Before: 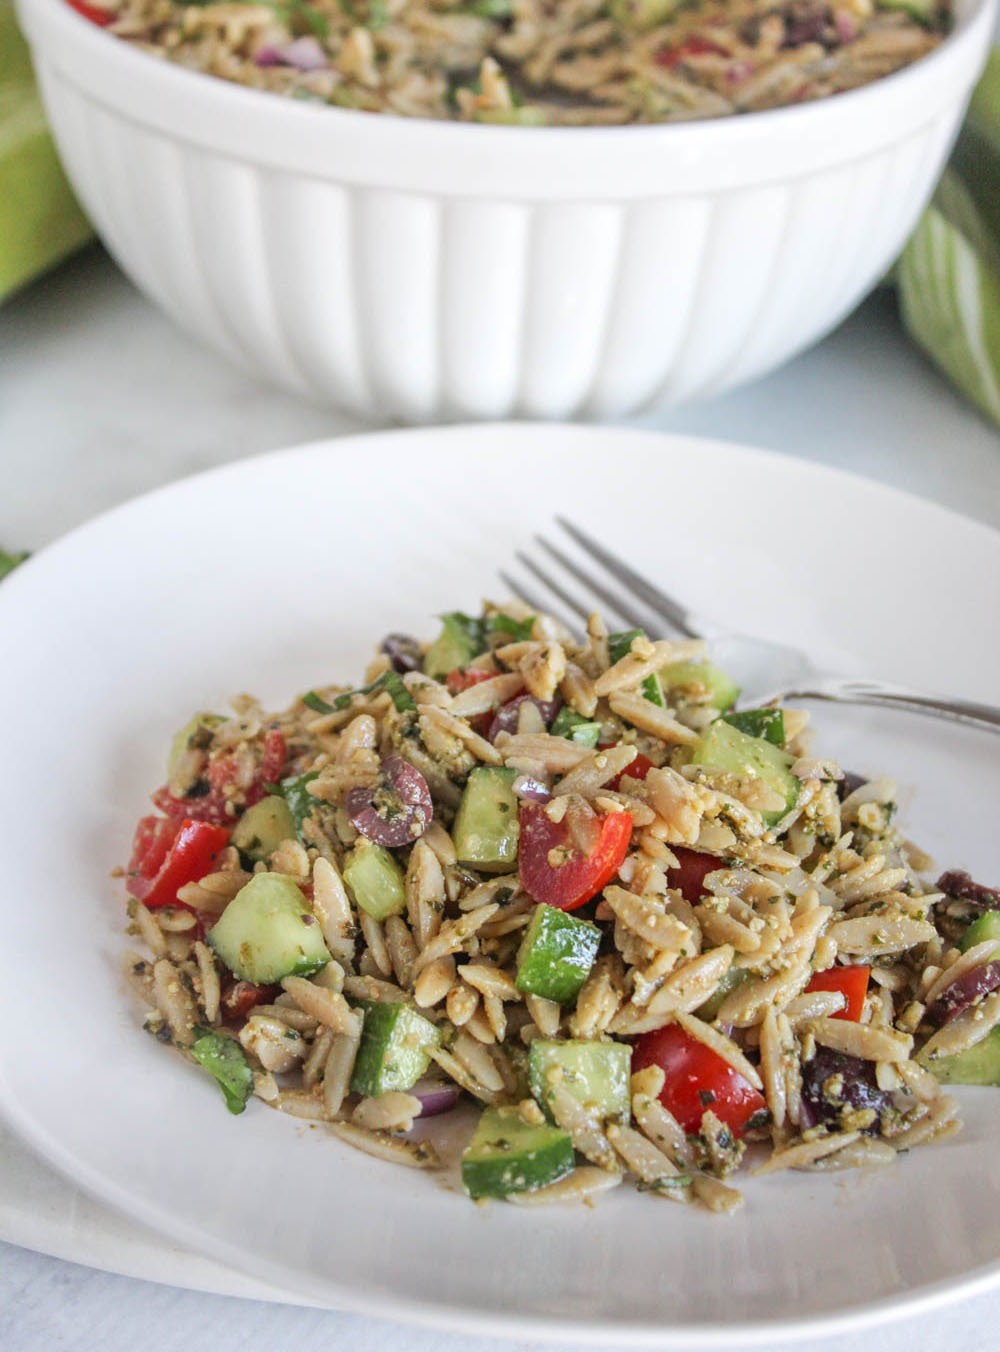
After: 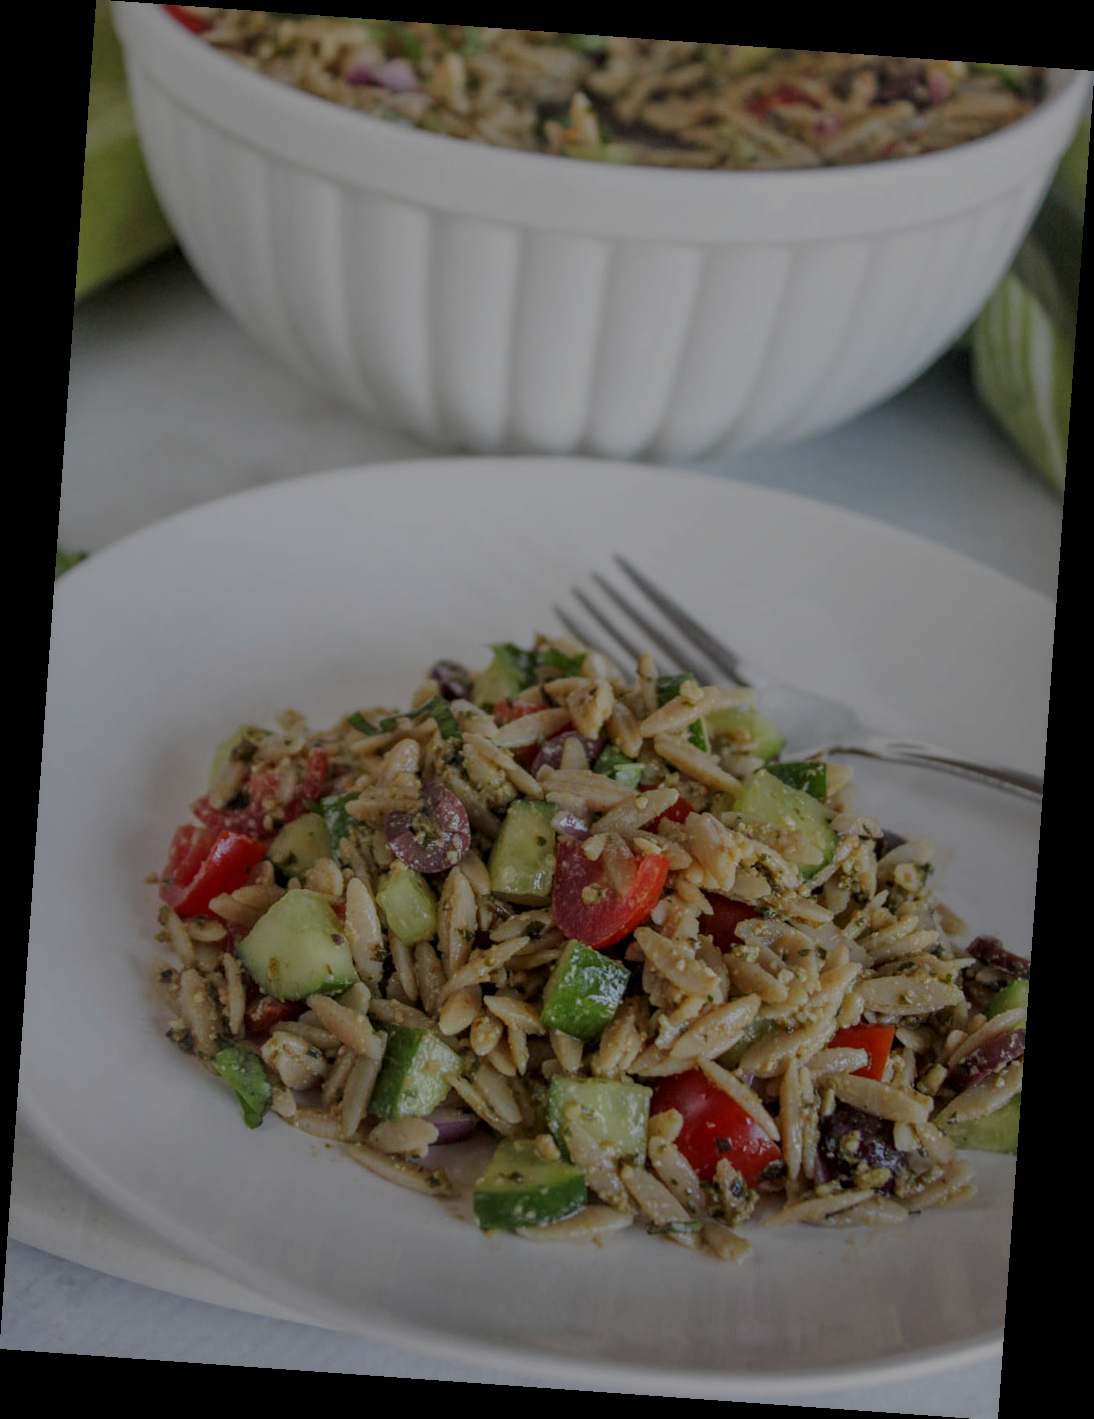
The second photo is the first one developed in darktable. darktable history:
local contrast: highlights 61%, shadows 106%, detail 107%, midtone range 0.529
white balance: emerald 1
exposure: exposure -1.468 EV, compensate highlight preservation false
rotate and perspective: rotation 4.1°, automatic cropping off
